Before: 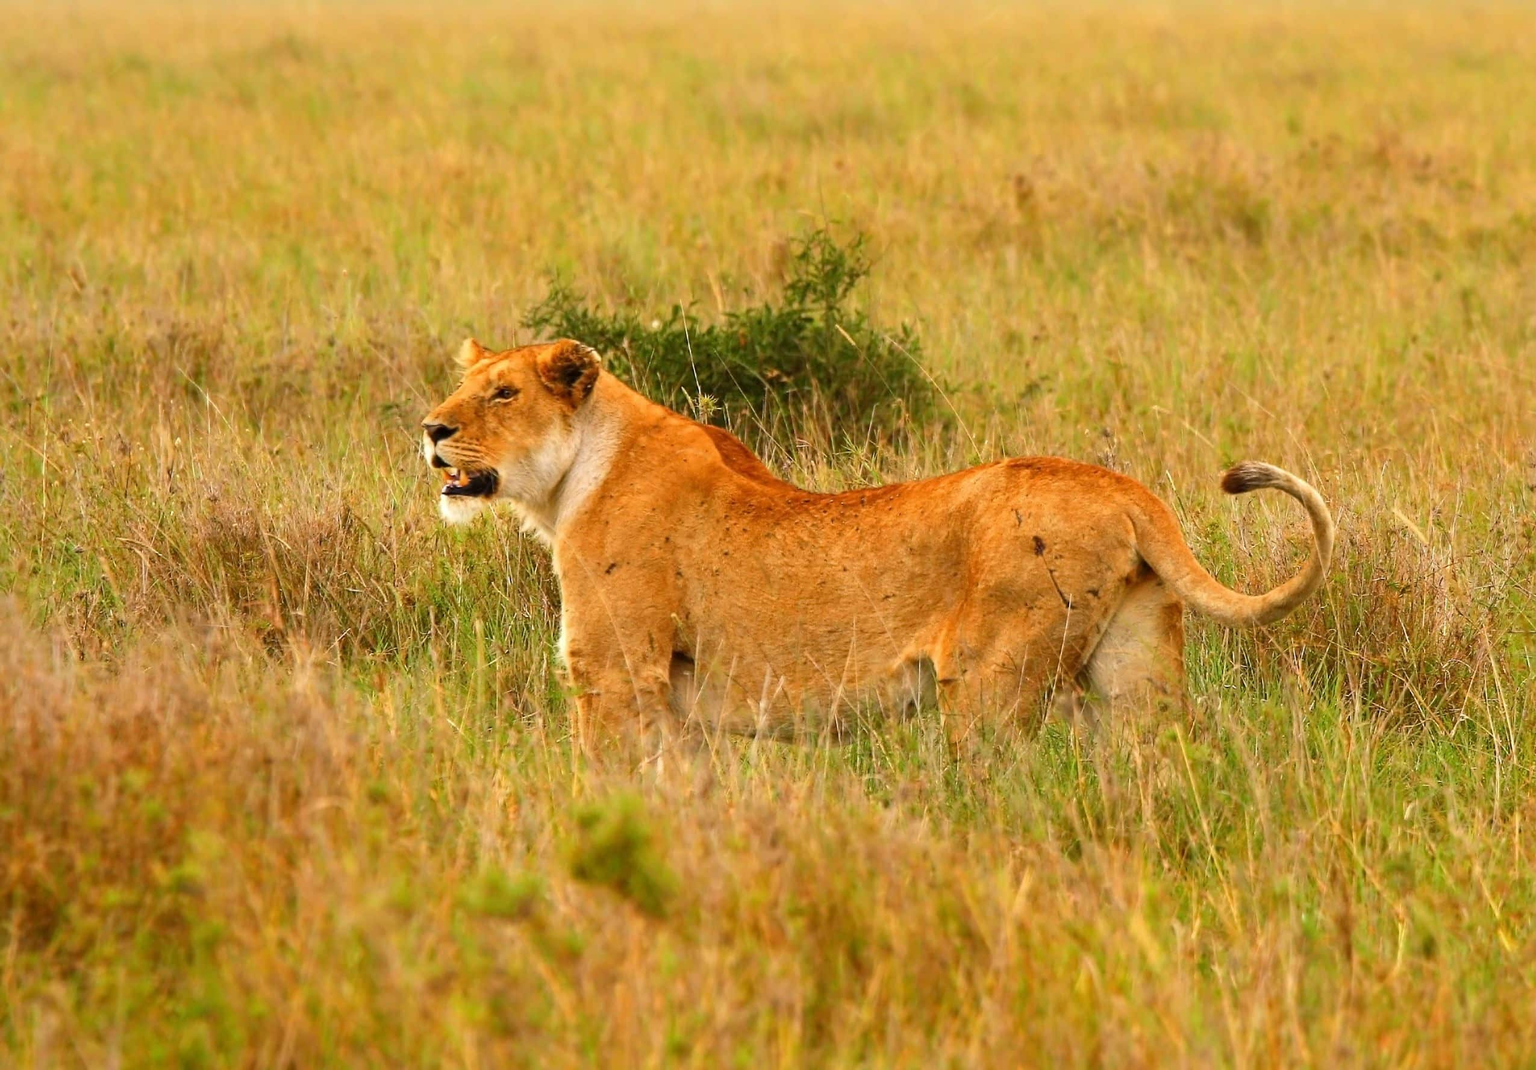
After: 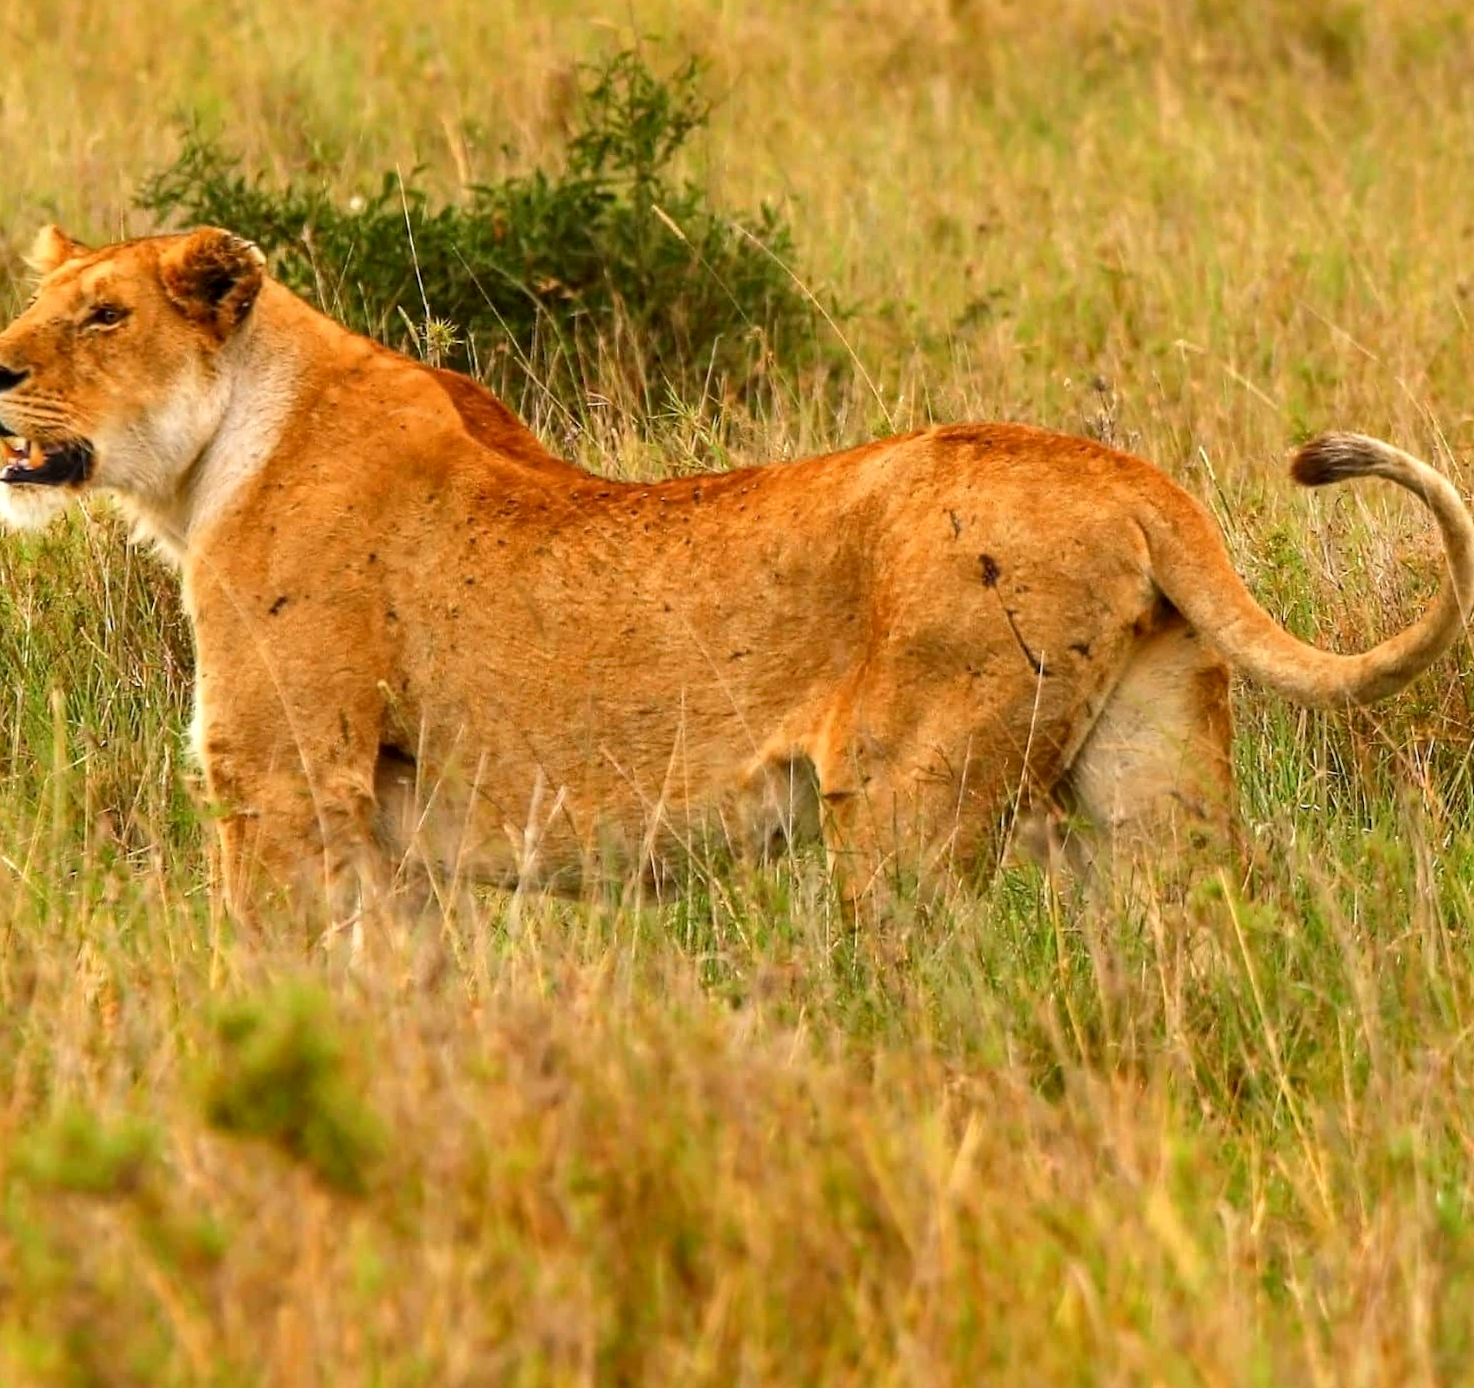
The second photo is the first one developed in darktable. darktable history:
local contrast: on, module defaults
crop and rotate: left 28.256%, top 17.734%, right 12.656%, bottom 3.573%
rotate and perspective: rotation 0.226°, lens shift (vertical) -0.042, crop left 0.023, crop right 0.982, crop top 0.006, crop bottom 0.994
